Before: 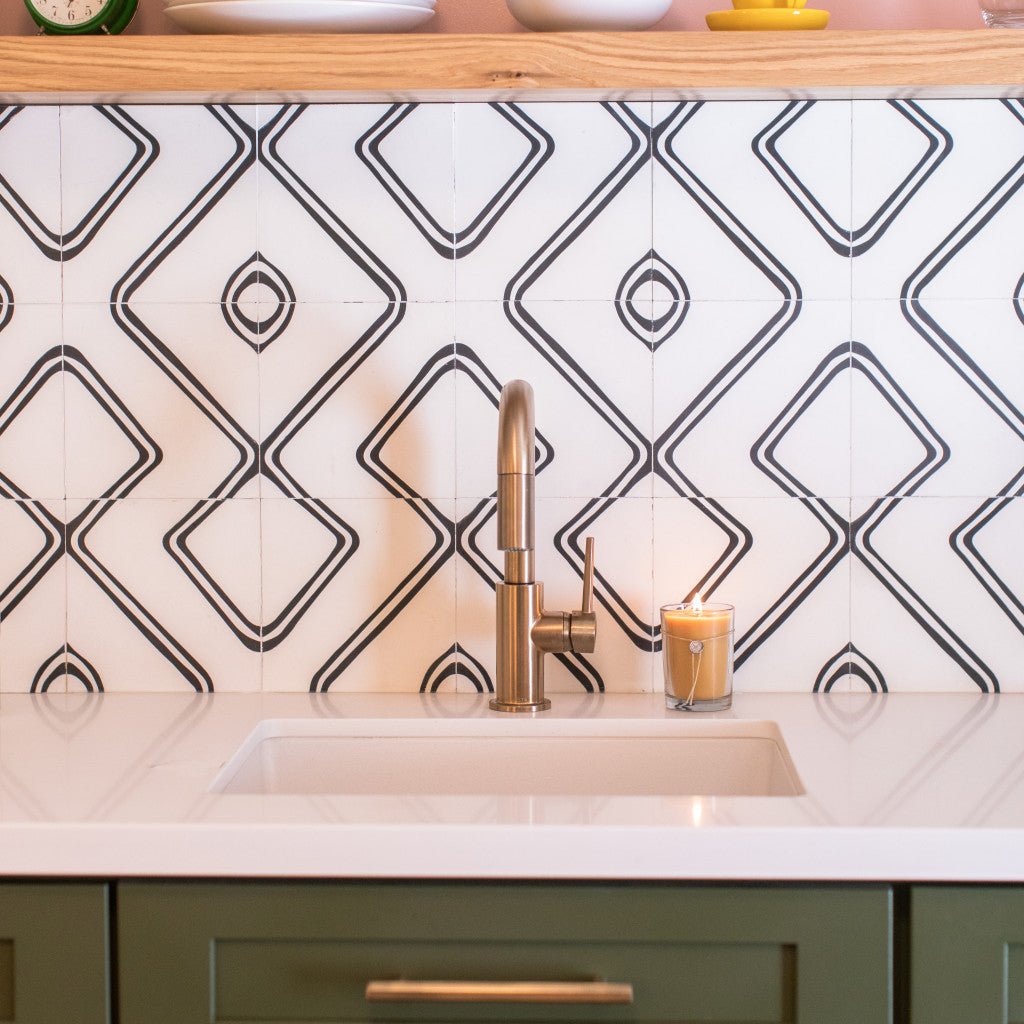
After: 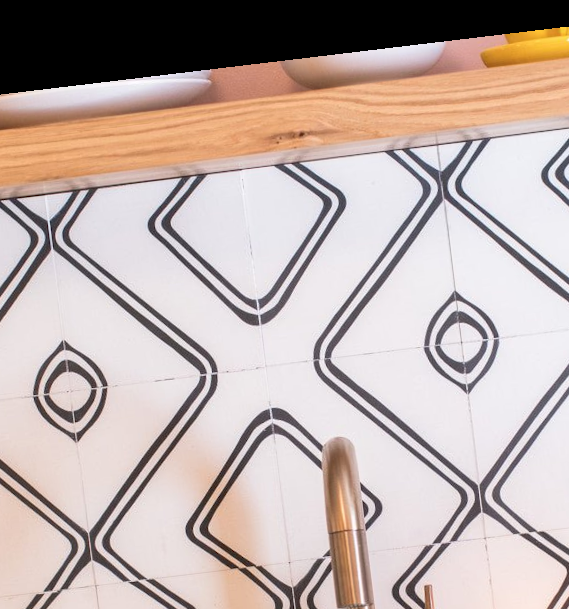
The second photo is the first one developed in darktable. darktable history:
crop: left 19.556%, right 30.401%, bottom 46.458%
rotate and perspective: rotation -6.83°, automatic cropping off
